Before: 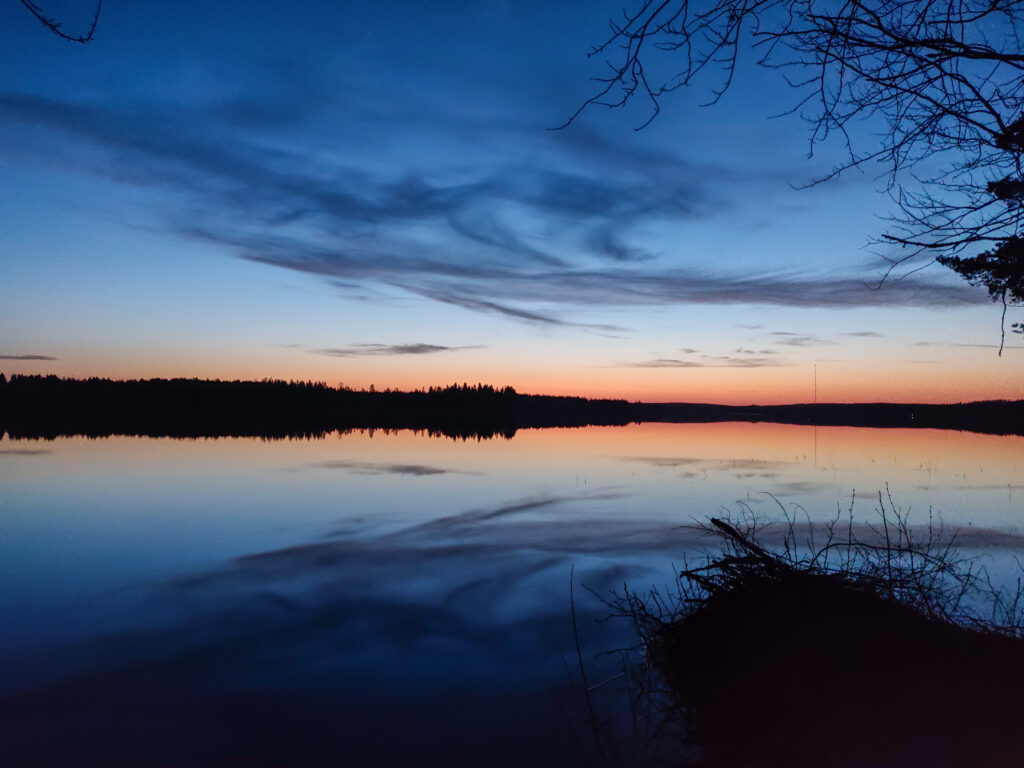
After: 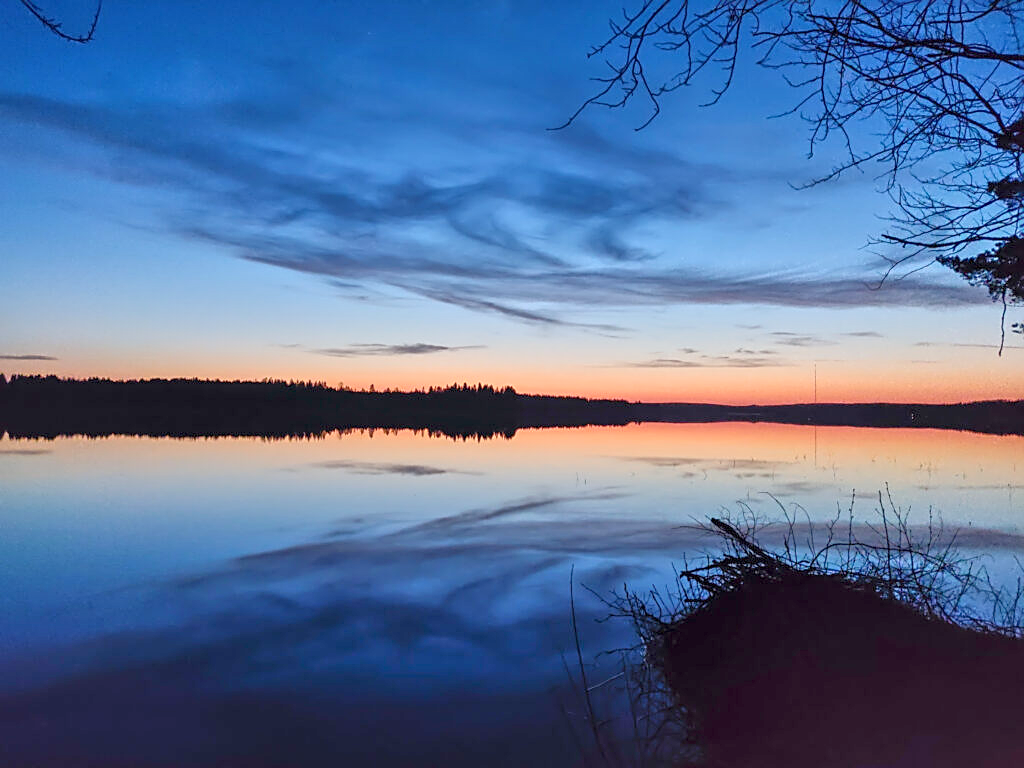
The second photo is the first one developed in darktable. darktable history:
sharpen: on, module defaults
tone equalizer: -8 EV 2 EV, -7 EV 2 EV, -6 EV 2 EV, -5 EV 2 EV, -4 EV 2 EV, -3 EV 1.5 EV, -2 EV 1 EV, -1 EV 0.5 EV
